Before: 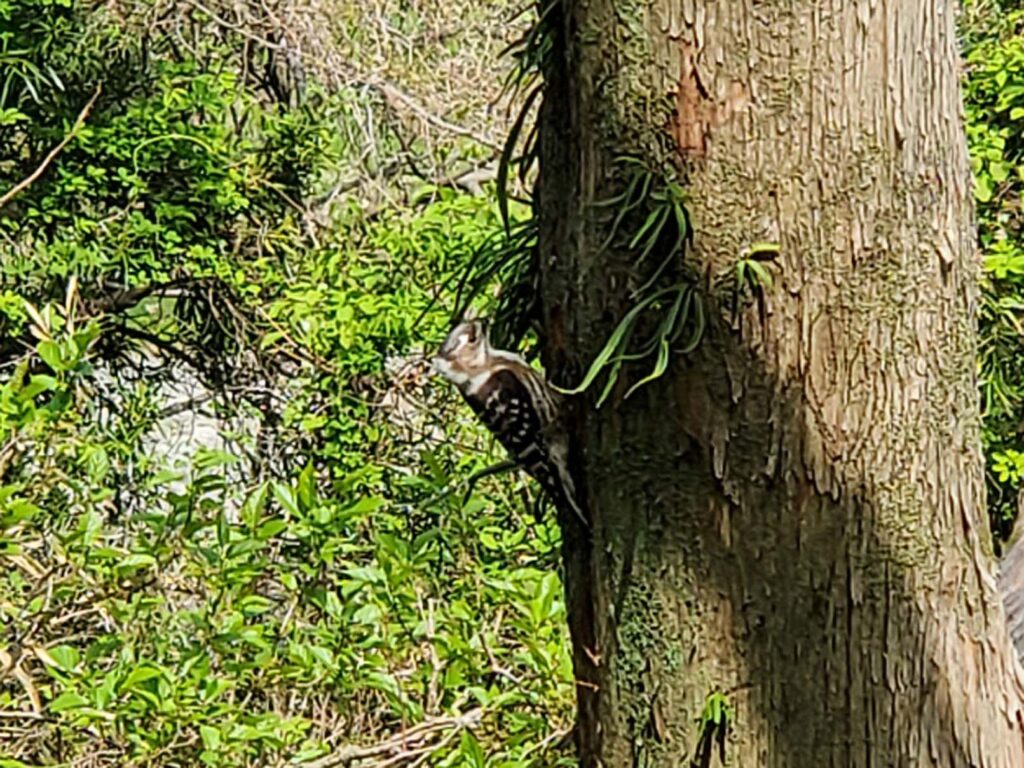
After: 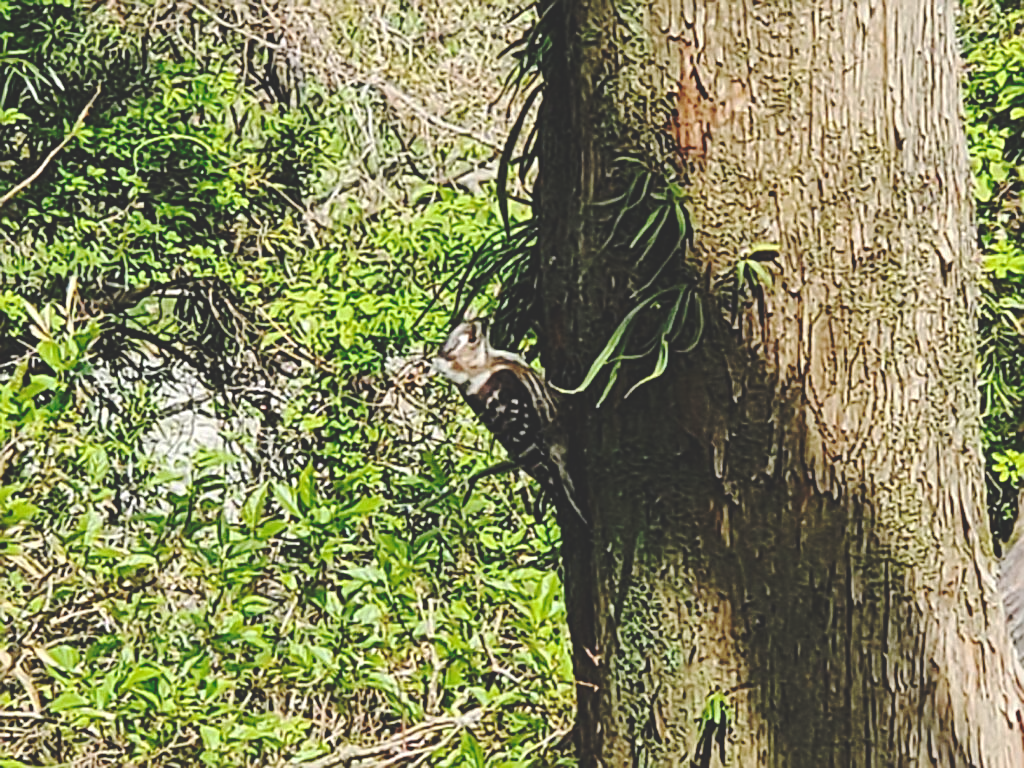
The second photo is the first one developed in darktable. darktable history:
sharpen: amount 0.492
base curve: curves: ch0 [(0, 0.024) (0.055, 0.065) (0.121, 0.166) (0.236, 0.319) (0.693, 0.726) (1, 1)], preserve colors none
